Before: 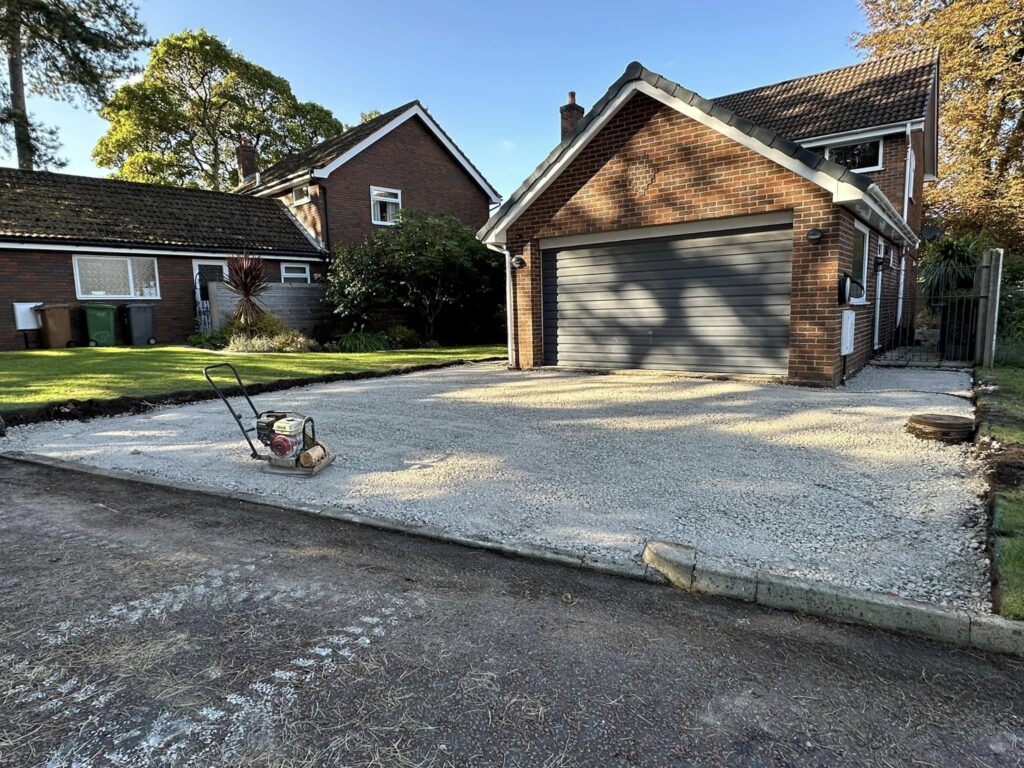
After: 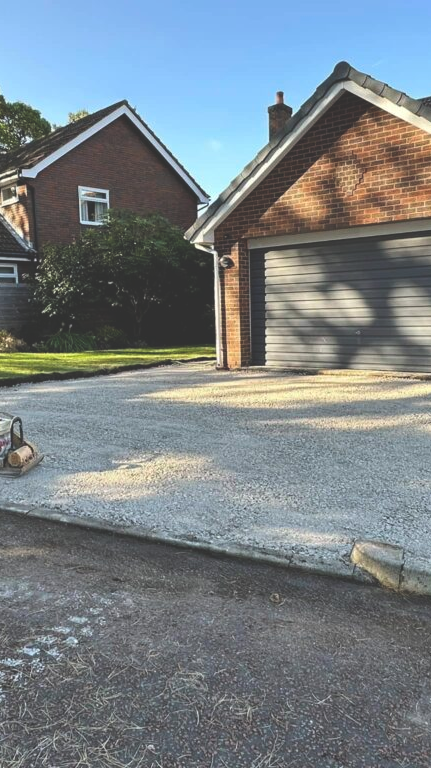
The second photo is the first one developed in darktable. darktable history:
crop: left 28.583%, right 29.231%
exposure: black level correction -0.03, compensate highlight preservation false
